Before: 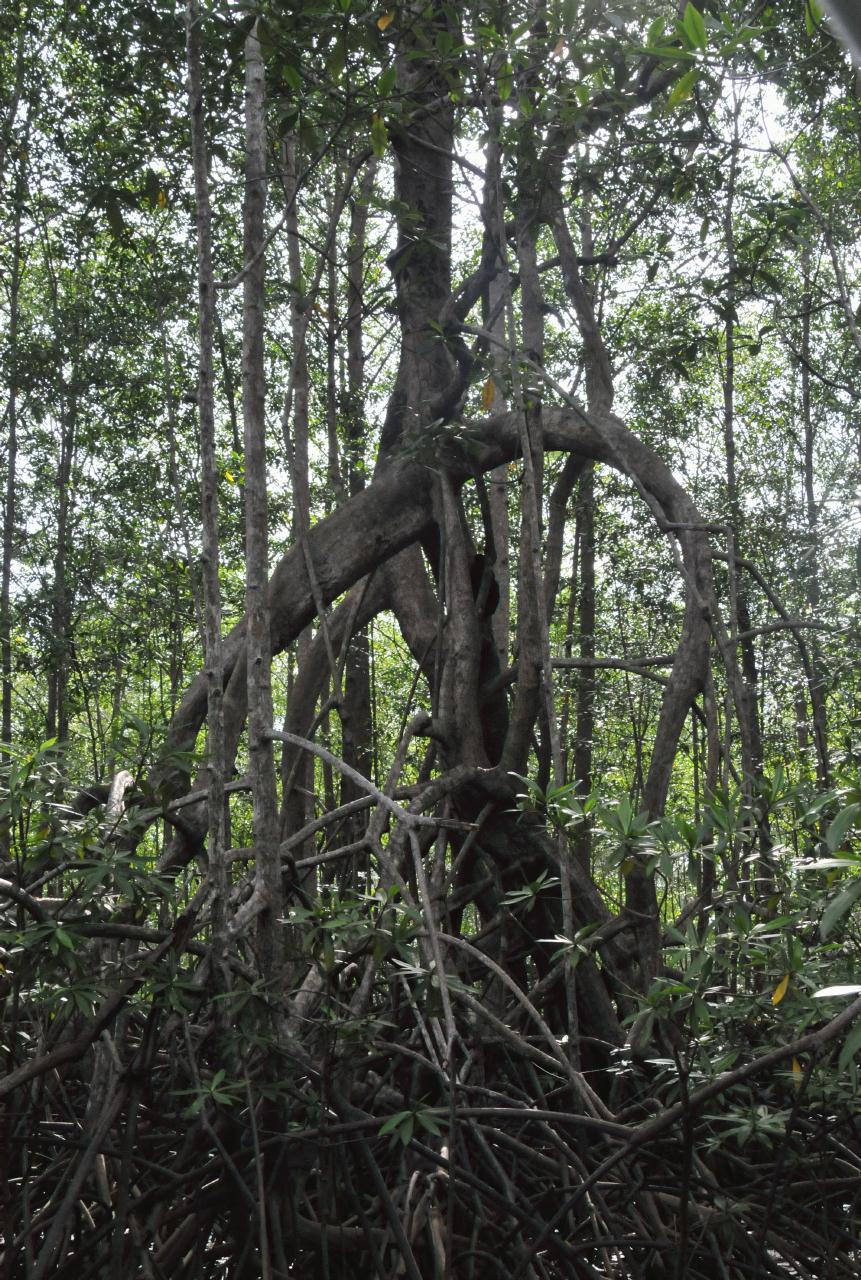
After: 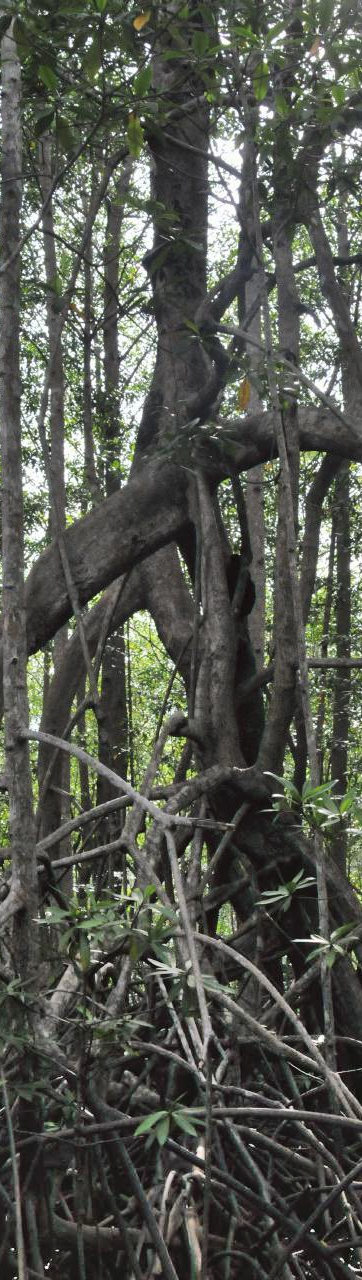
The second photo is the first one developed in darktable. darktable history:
shadows and highlights: shadows 61.02, soften with gaussian
crop: left 28.36%, right 29.533%
